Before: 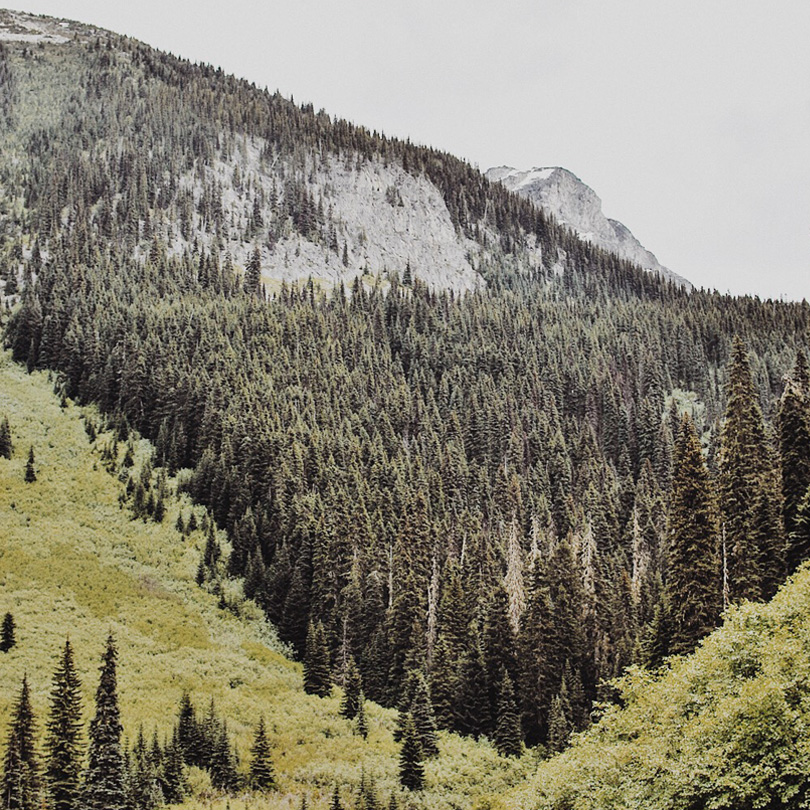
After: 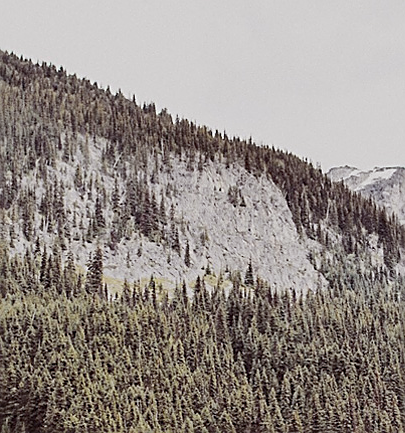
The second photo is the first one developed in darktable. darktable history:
sharpen: on, module defaults
bloom: size 13.65%, threshold 98.39%, strength 4.82%
exposure: exposure -0.151 EV, compensate highlight preservation false
crop: left 19.556%, right 30.401%, bottom 46.458%
haze removal: compatibility mode true, adaptive false
color balance: mode lift, gamma, gain (sRGB), lift [1, 1.049, 1, 1]
